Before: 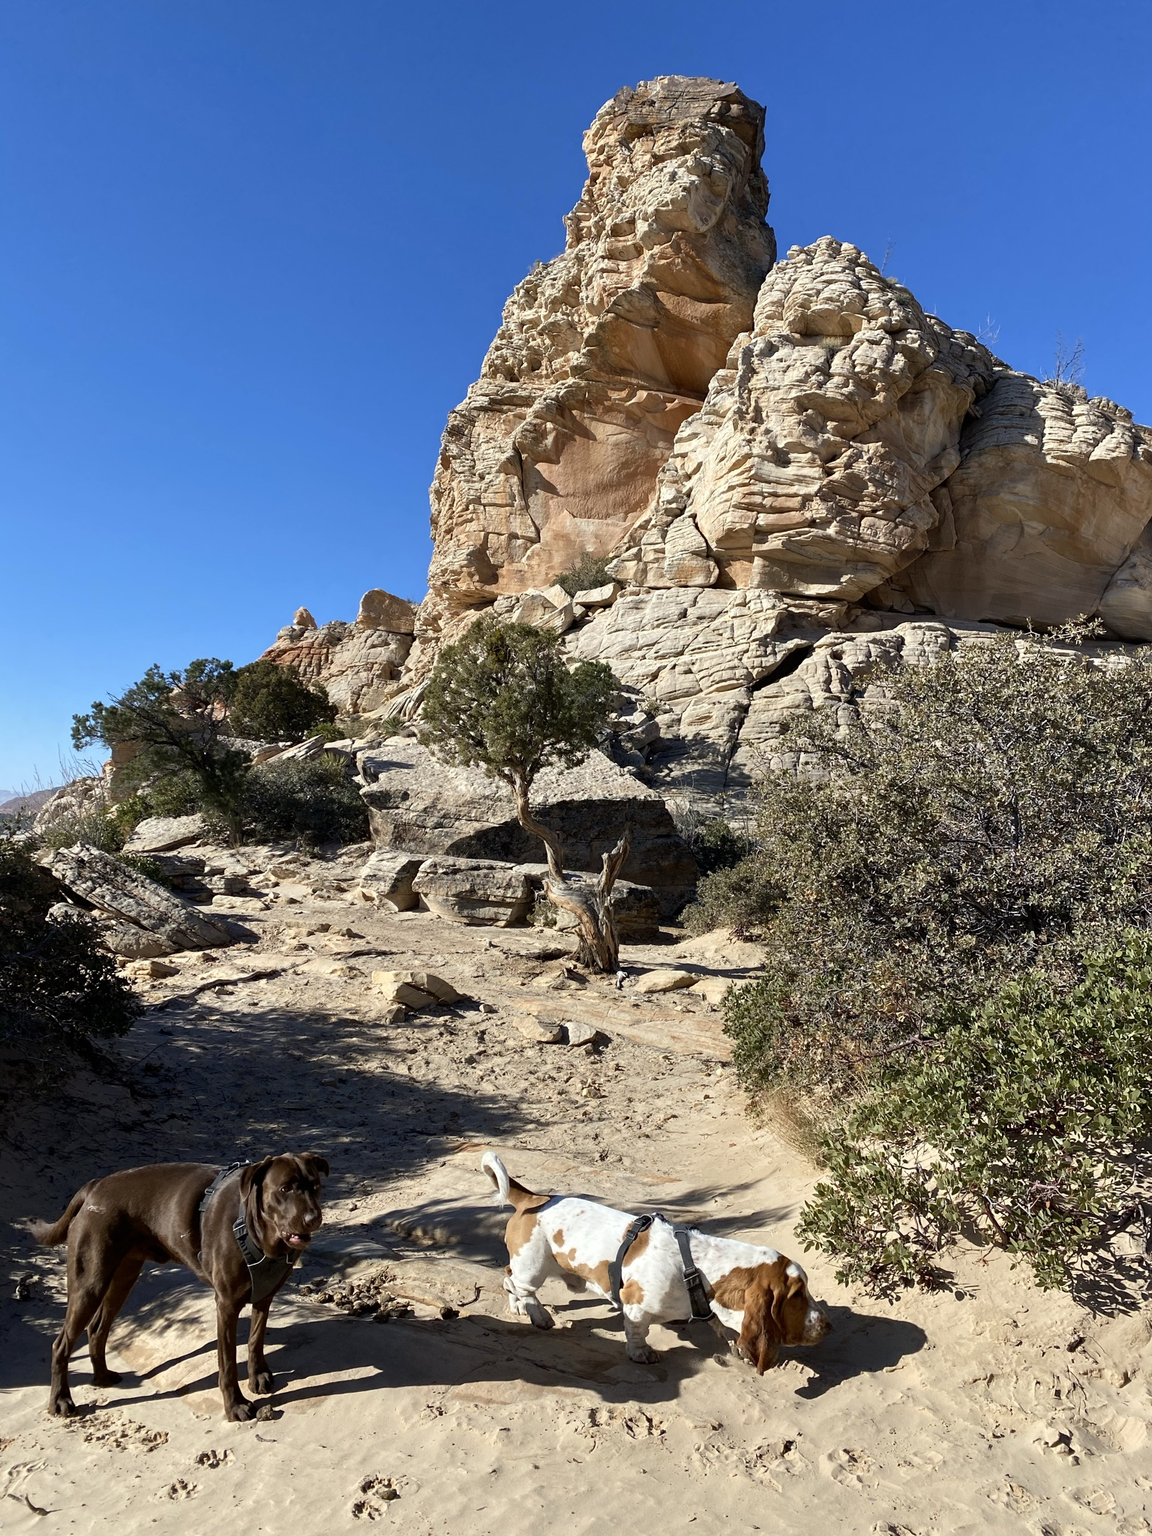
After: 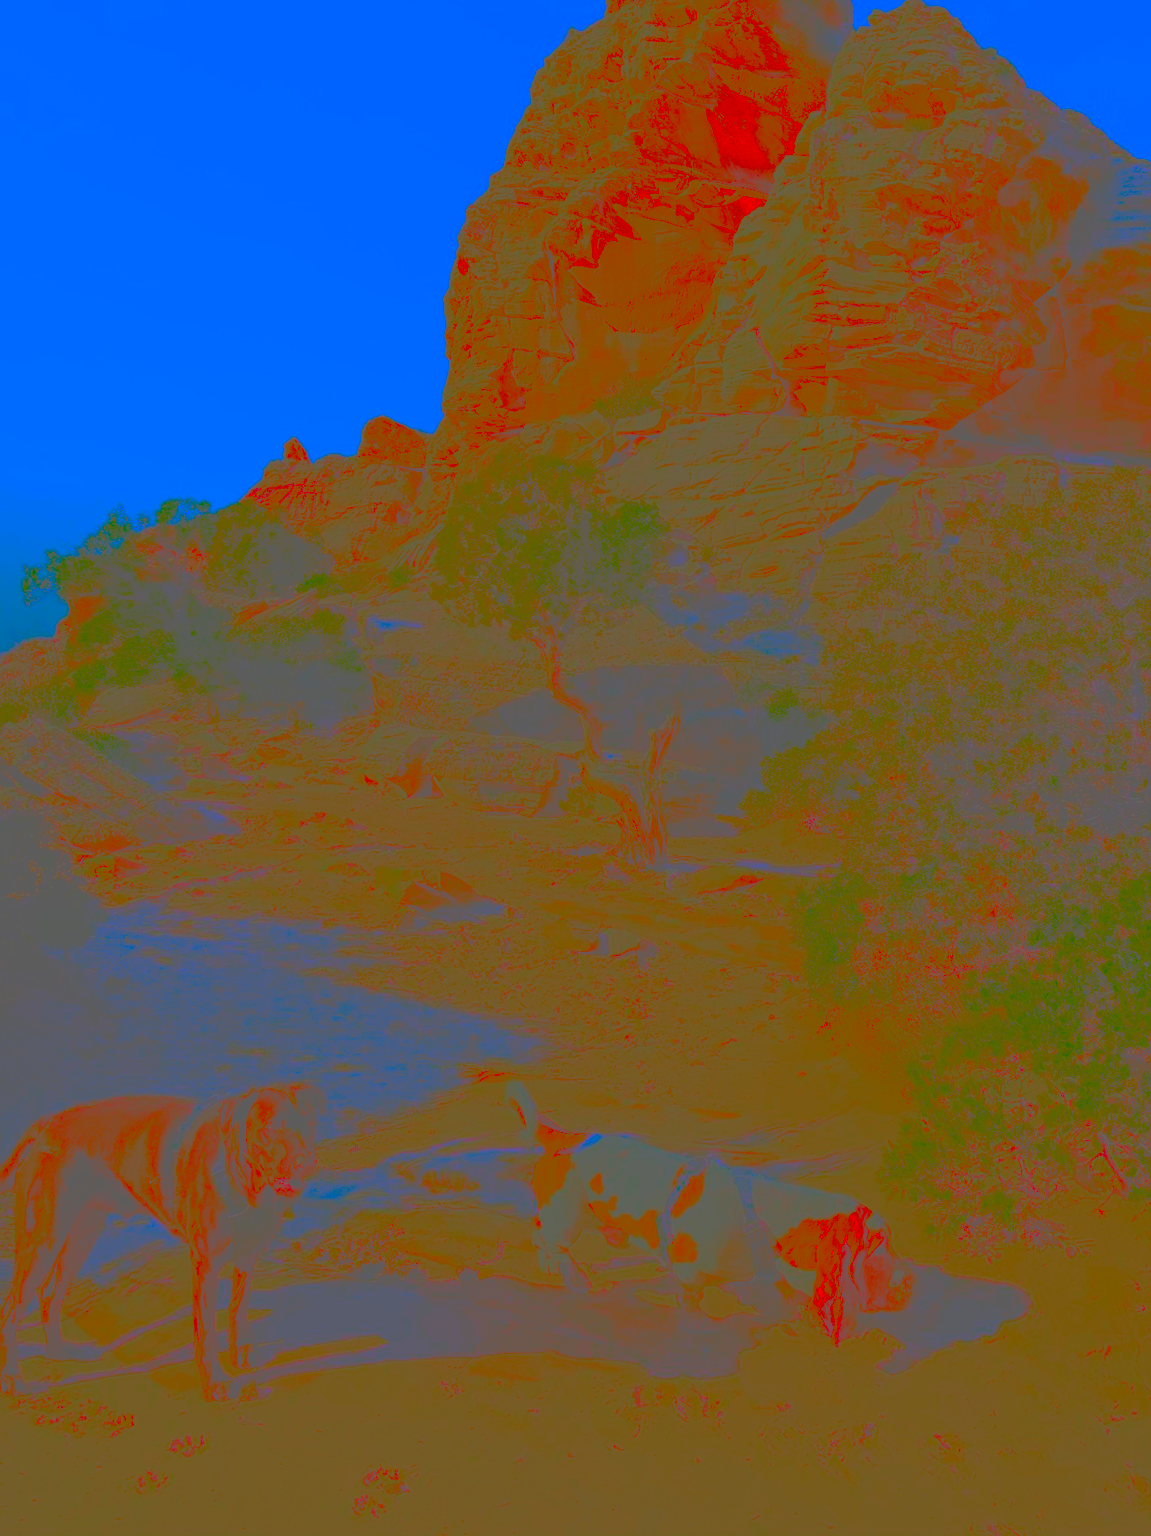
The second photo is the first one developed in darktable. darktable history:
exposure: black level correction 0.056, exposure -0.034 EV, compensate highlight preservation false
levels: levels [0, 0.498, 1]
tone equalizer: -8 EV -0.383 EV, -7 EV -0.373 EV, -6 EV -0.304 EV, -5 EV -0.218 EV, -3 EV 0.237 EV, -2 EV 0.347 EV, -1 EV 0.401 EV, +0 EV 0.418 EV, edges refinement/feathering 500, mask exposure compensation -1.57 EV, preserve details no
contrast brightness saturation: contrast -0.98, brightness -0.163, saturation 0.737
sharpen: on, module defaults
crop and rotate: left 4.812%, top 15.487%, right 10.698%
